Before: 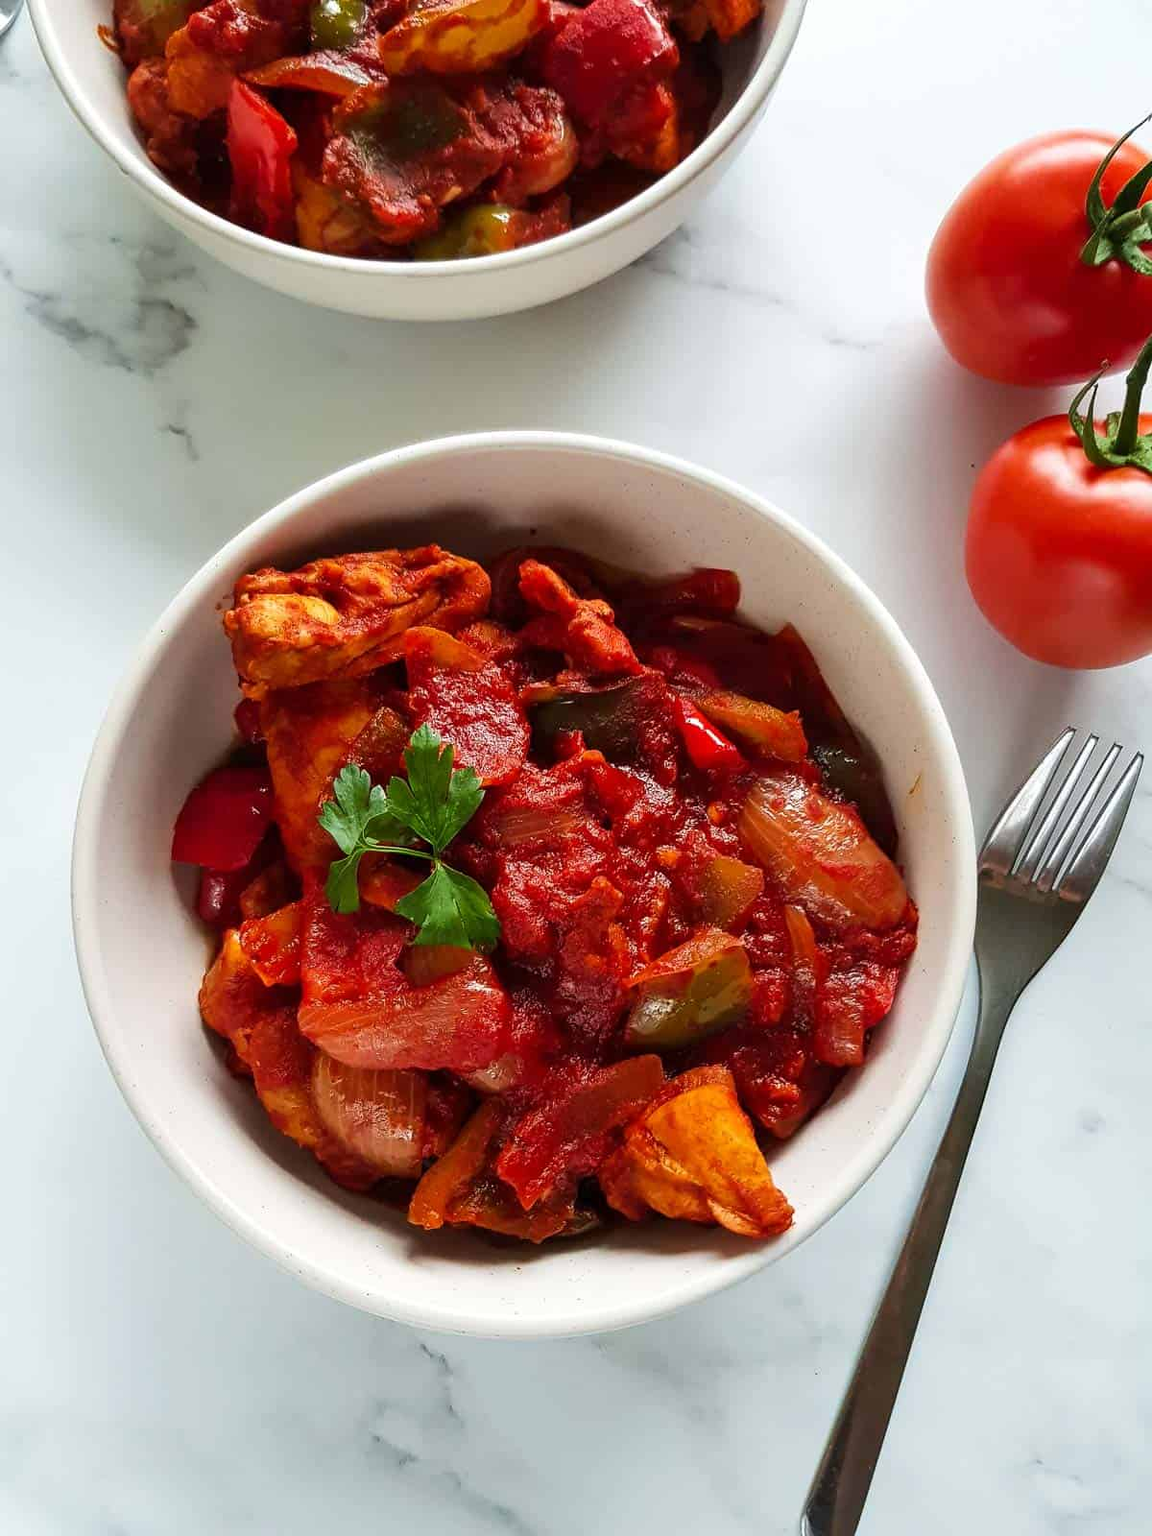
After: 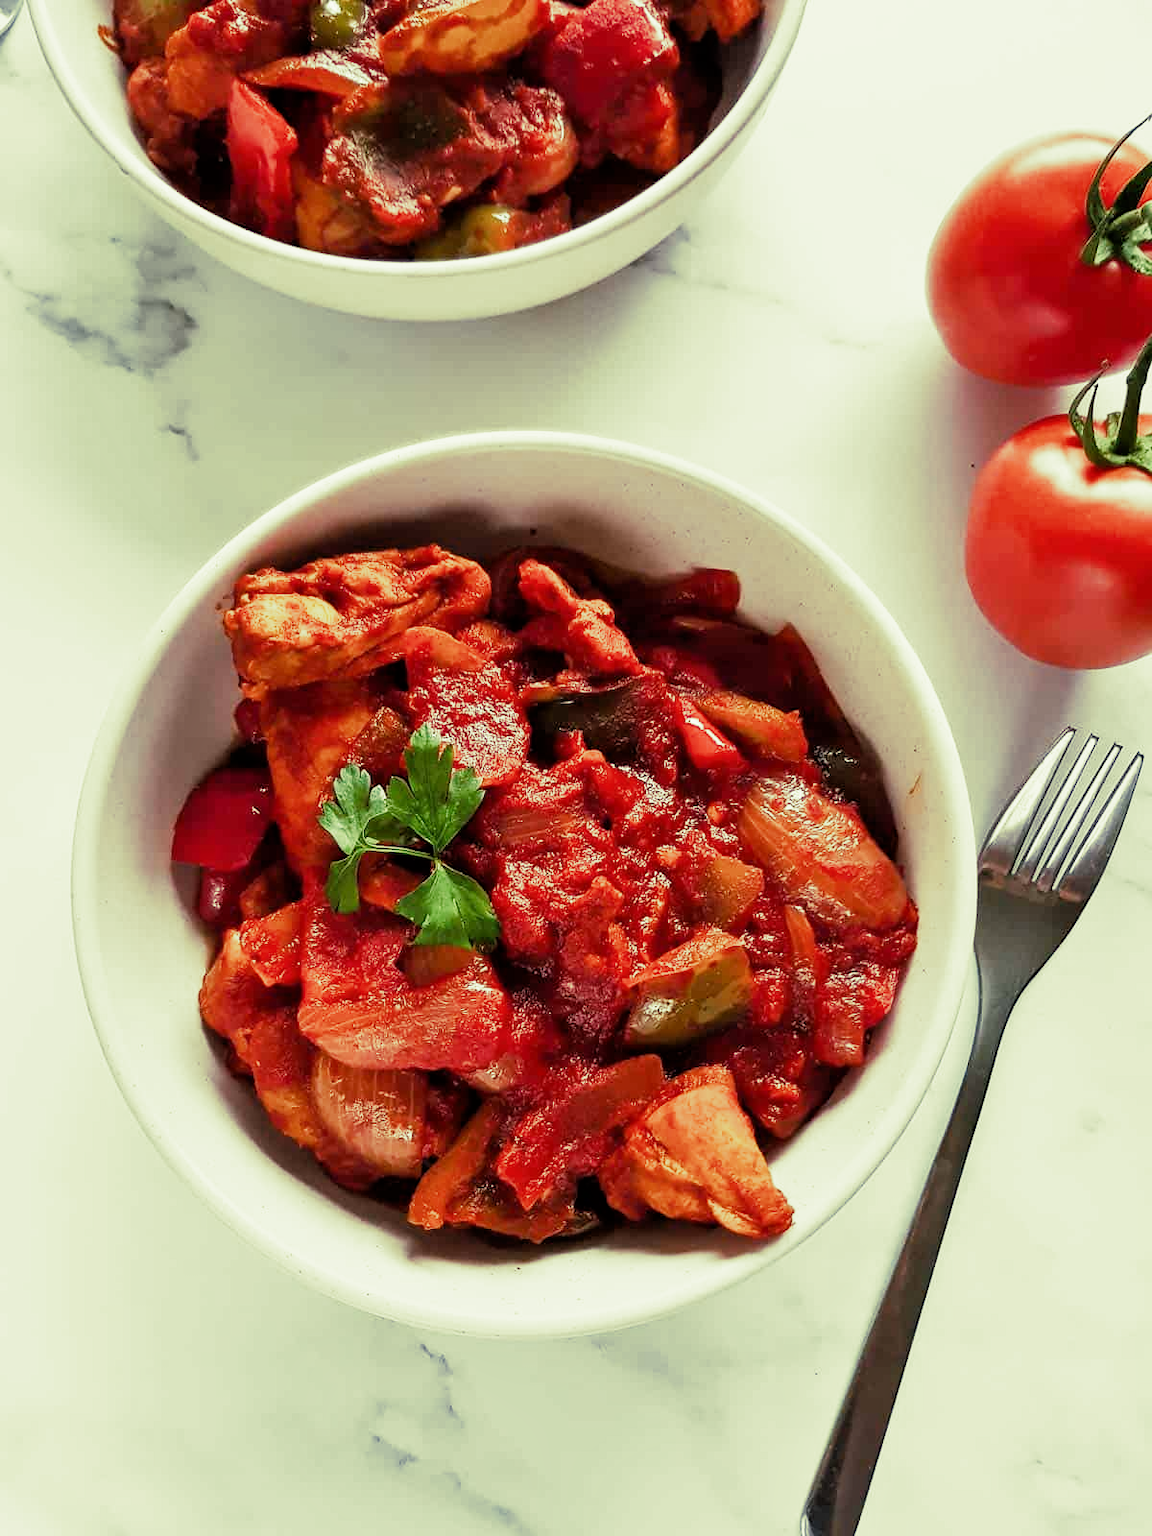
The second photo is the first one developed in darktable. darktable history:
tone equalizer: -8 EV 1 EV, -7 EV 1 EV, -6 EV 1 EV, -5 EV 1 EV, -4 EV 1 EV, -3 EV 0.75 EV, -2 EV 0.5 EV, -1 EV 0.25 EV
filmic rgb: black relative exposure -16 EV, white relative exposure 6.29 EV, hardness 5.1, contrast 1.35
split-toning: shadows › hue 290.82°, shadows › saturation 0.34, highlights › saturation 0.38, balance 0, compress 50%
